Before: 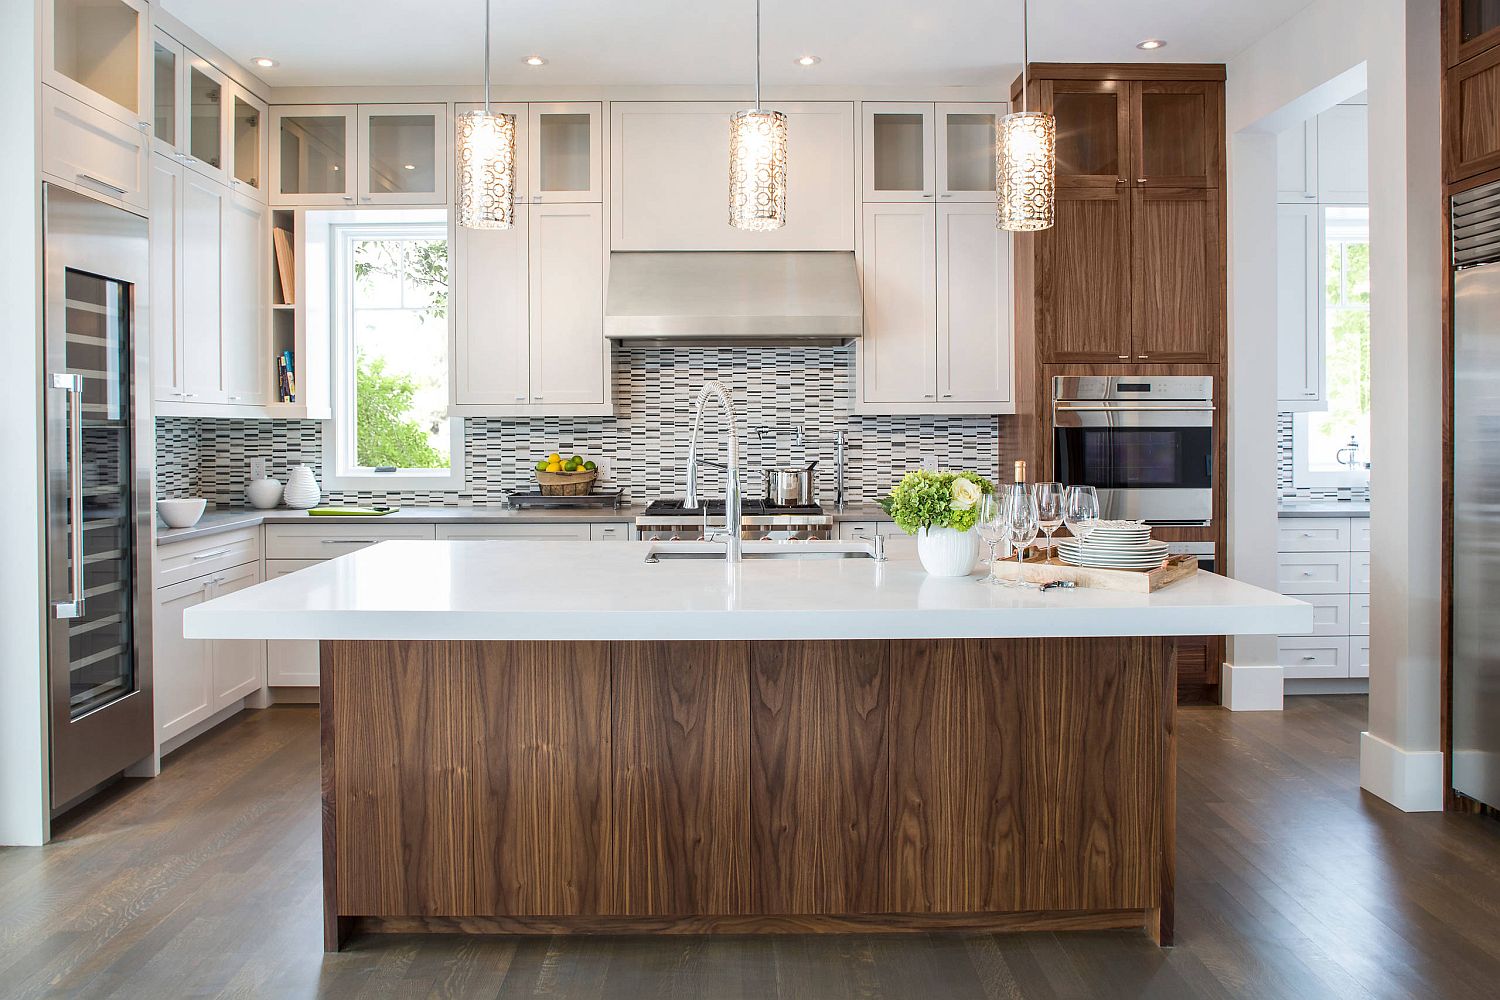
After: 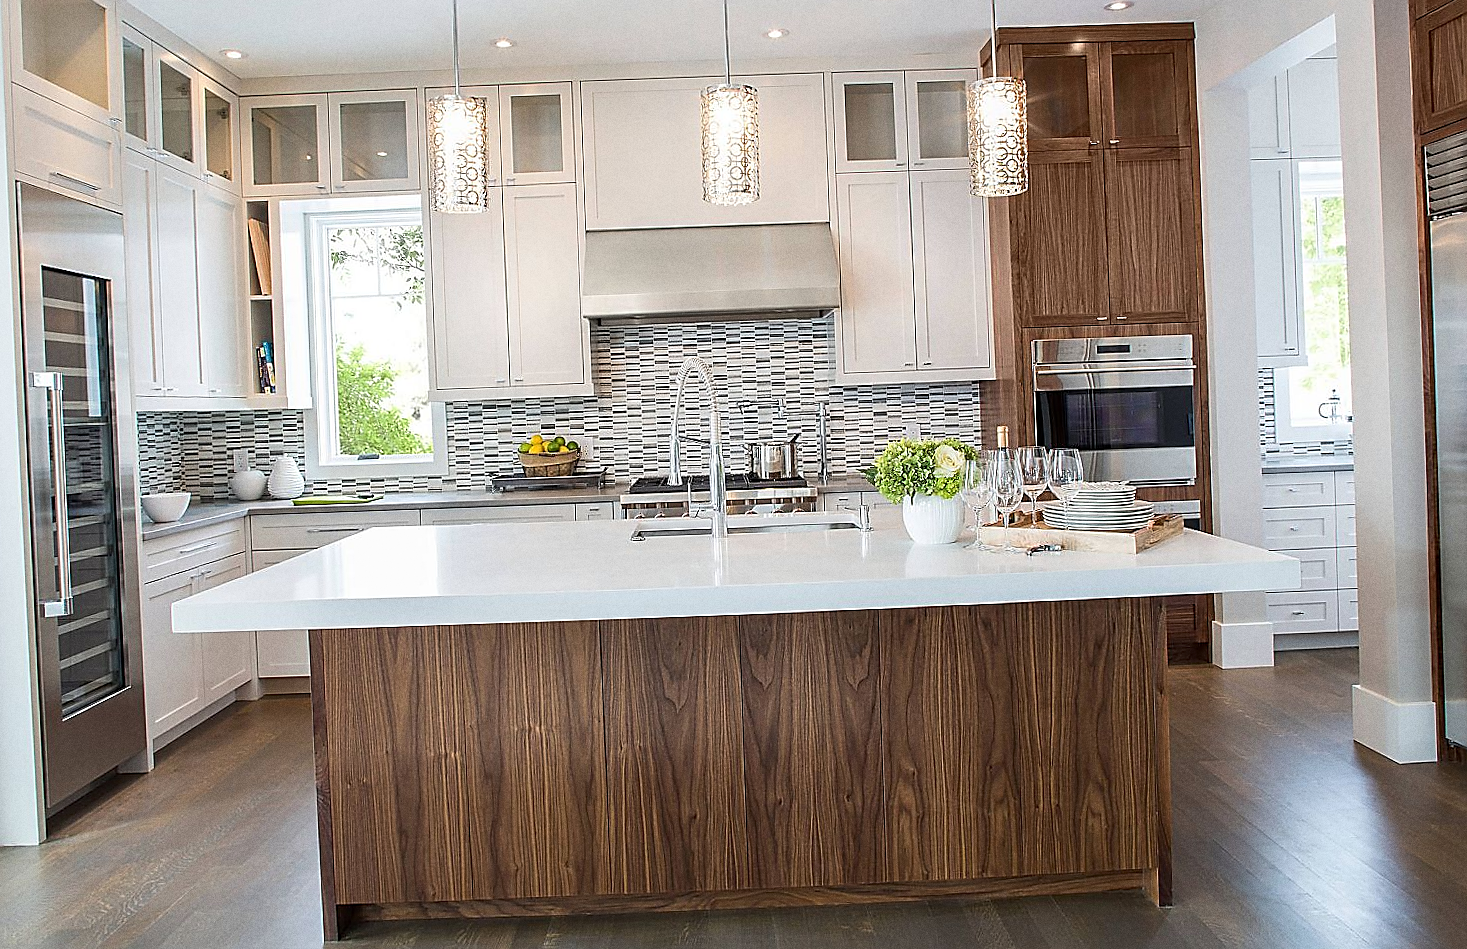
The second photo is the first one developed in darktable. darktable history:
sharpen: radius 1.4, amount 1.25, threshold 0.7
grain: coarseness 0.09 ISO
rotate and perspective: rotation -2°, crop left 0.022, crop right 0.978, crop top 0.049, crop bottom 0.951
